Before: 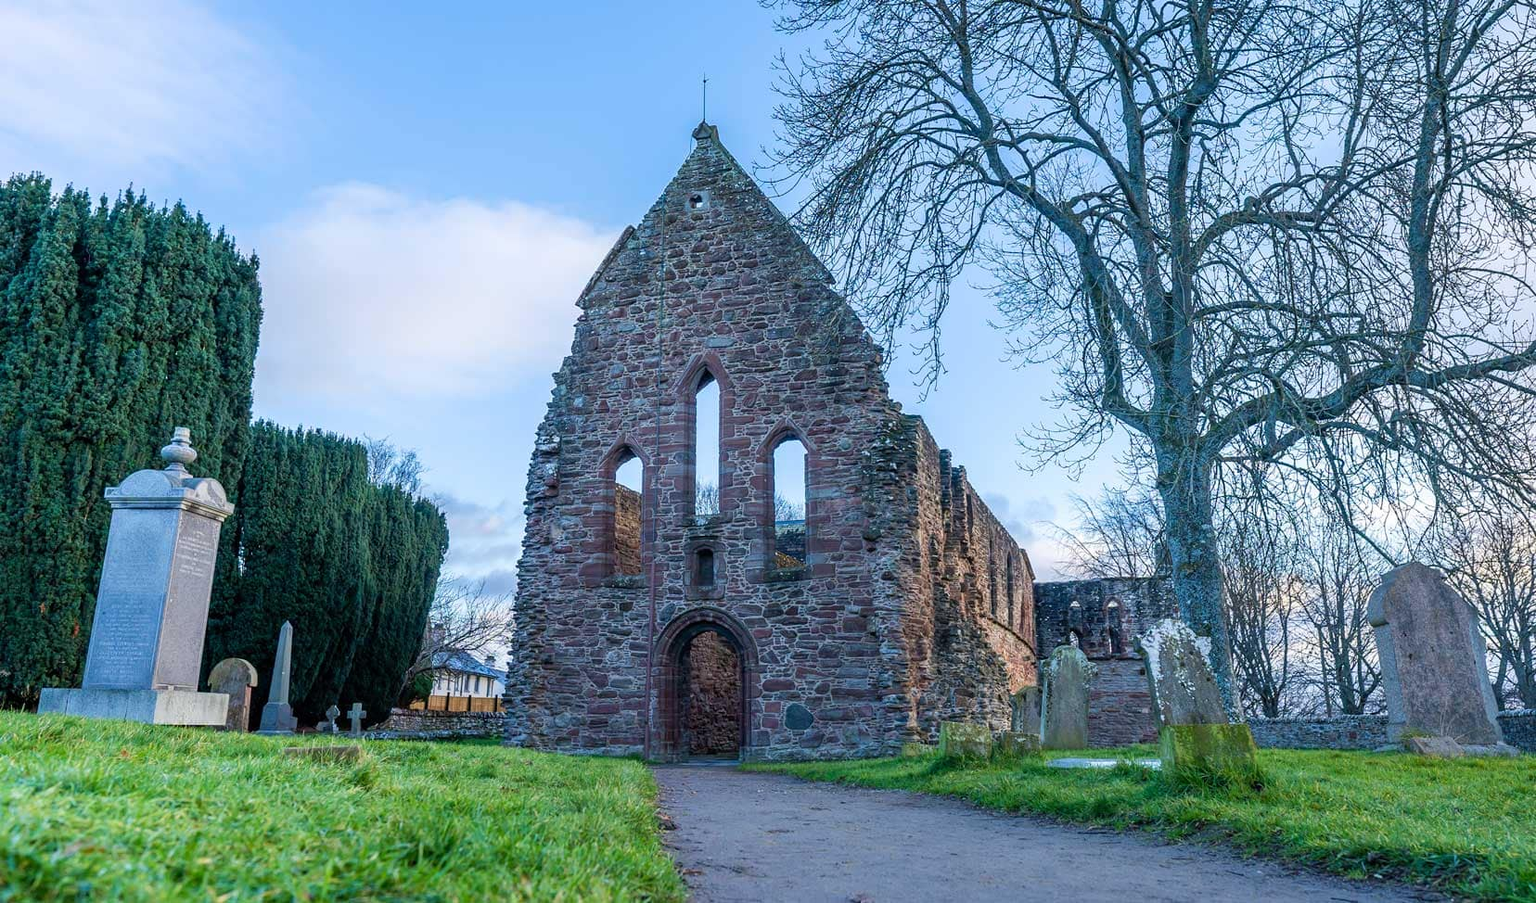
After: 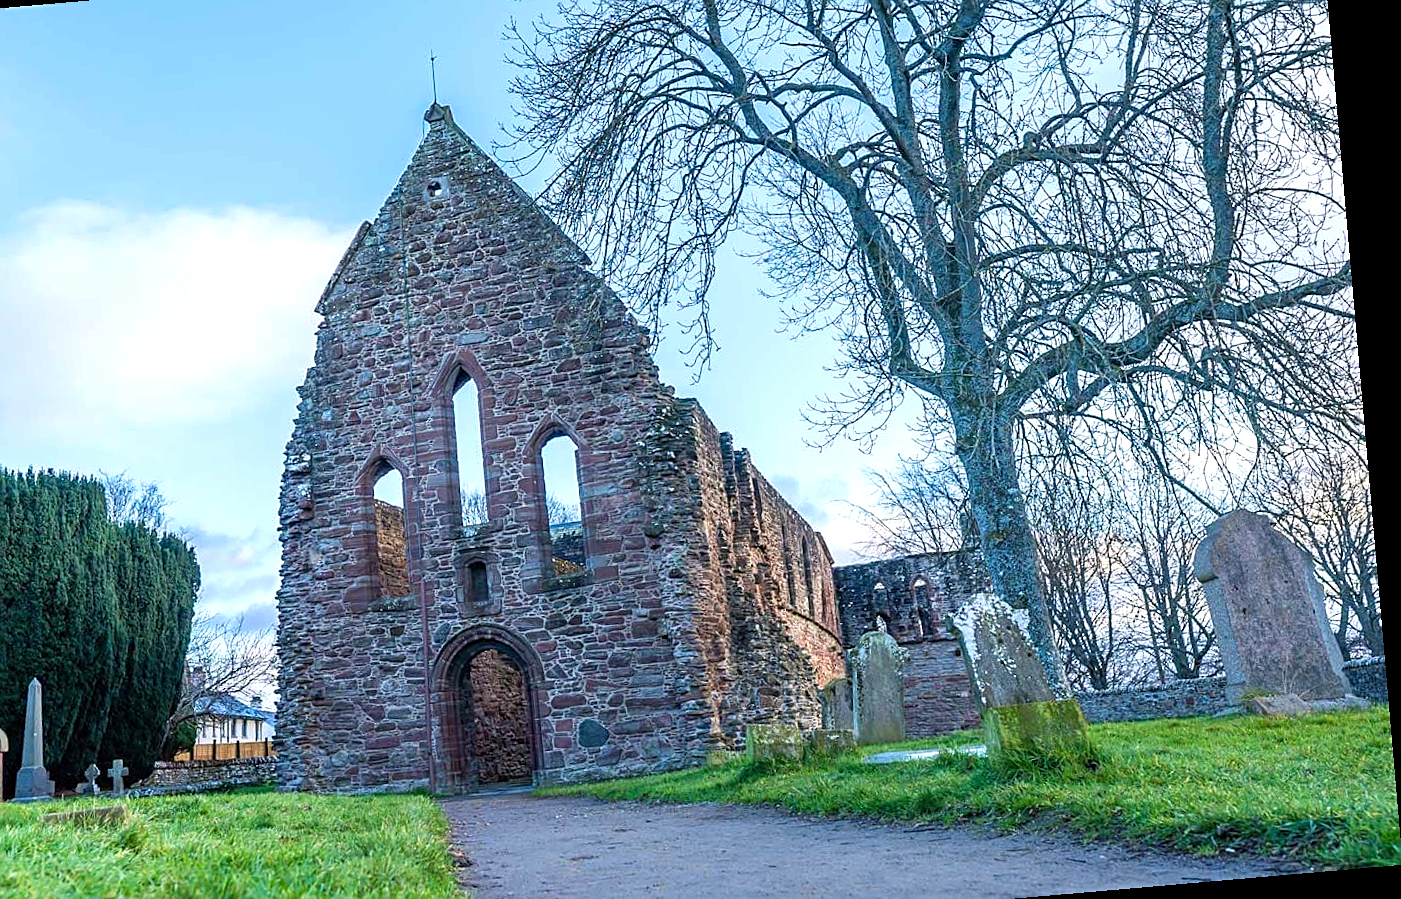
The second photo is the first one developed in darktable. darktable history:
exposure: exposure 0.426 EV, compensate highlight preservation false
sharpen: on, module defaults
rotate and perspective: rotation -4.98°, automatic cropping off
crop: left 19.159%, top 9.58%, bottom 9.58%
